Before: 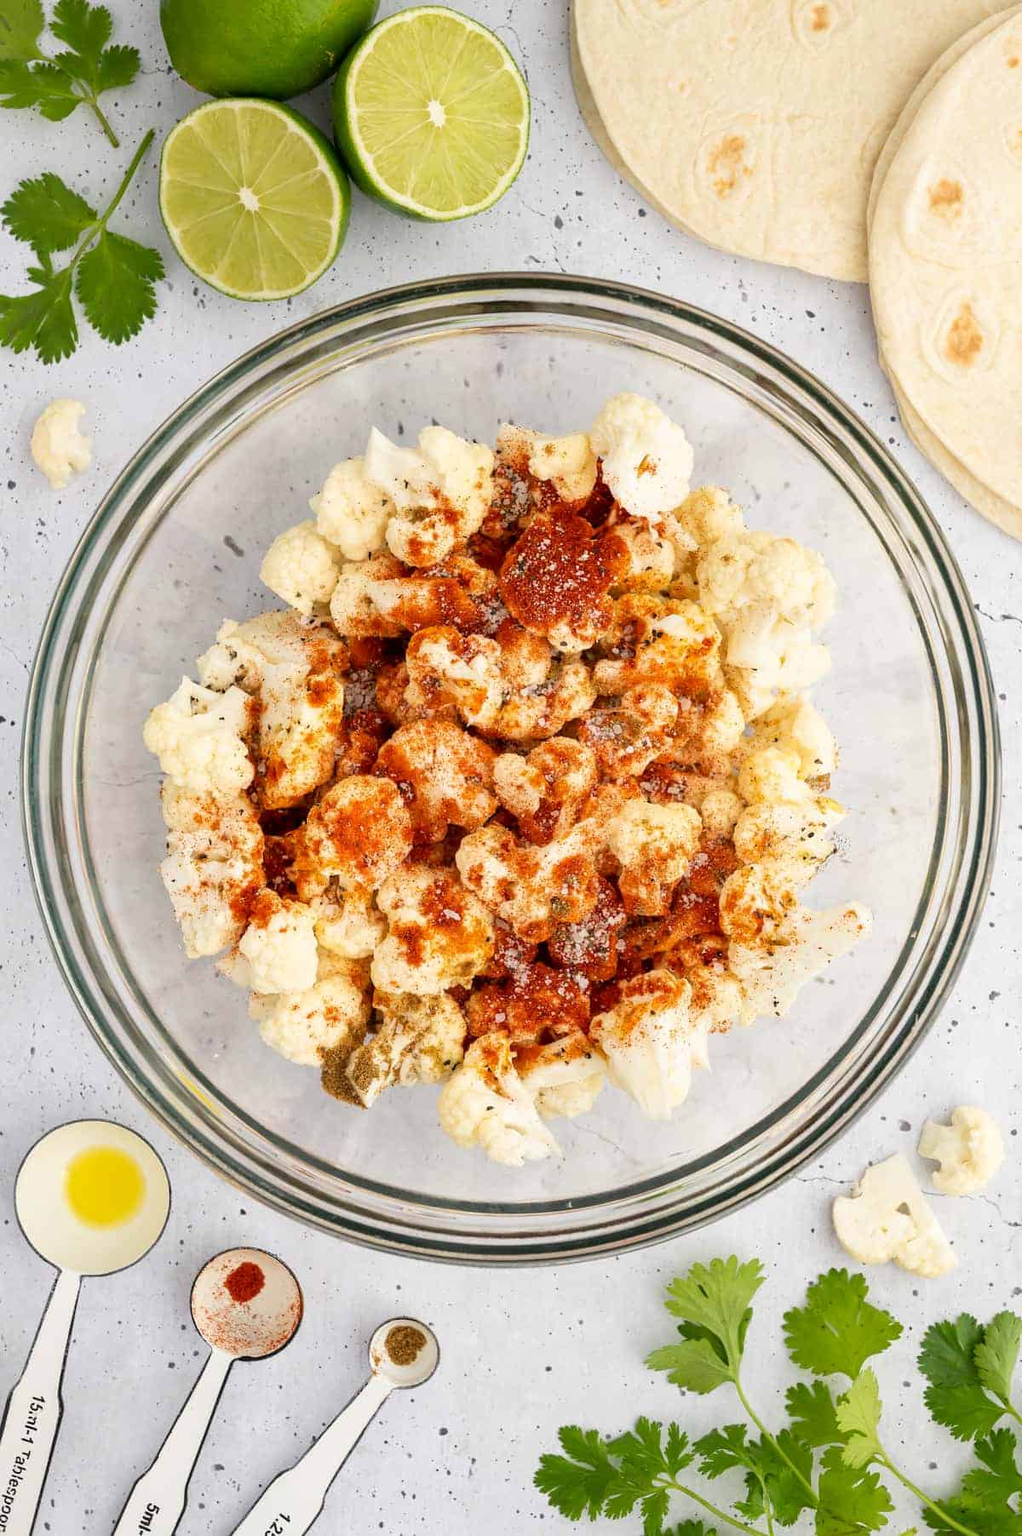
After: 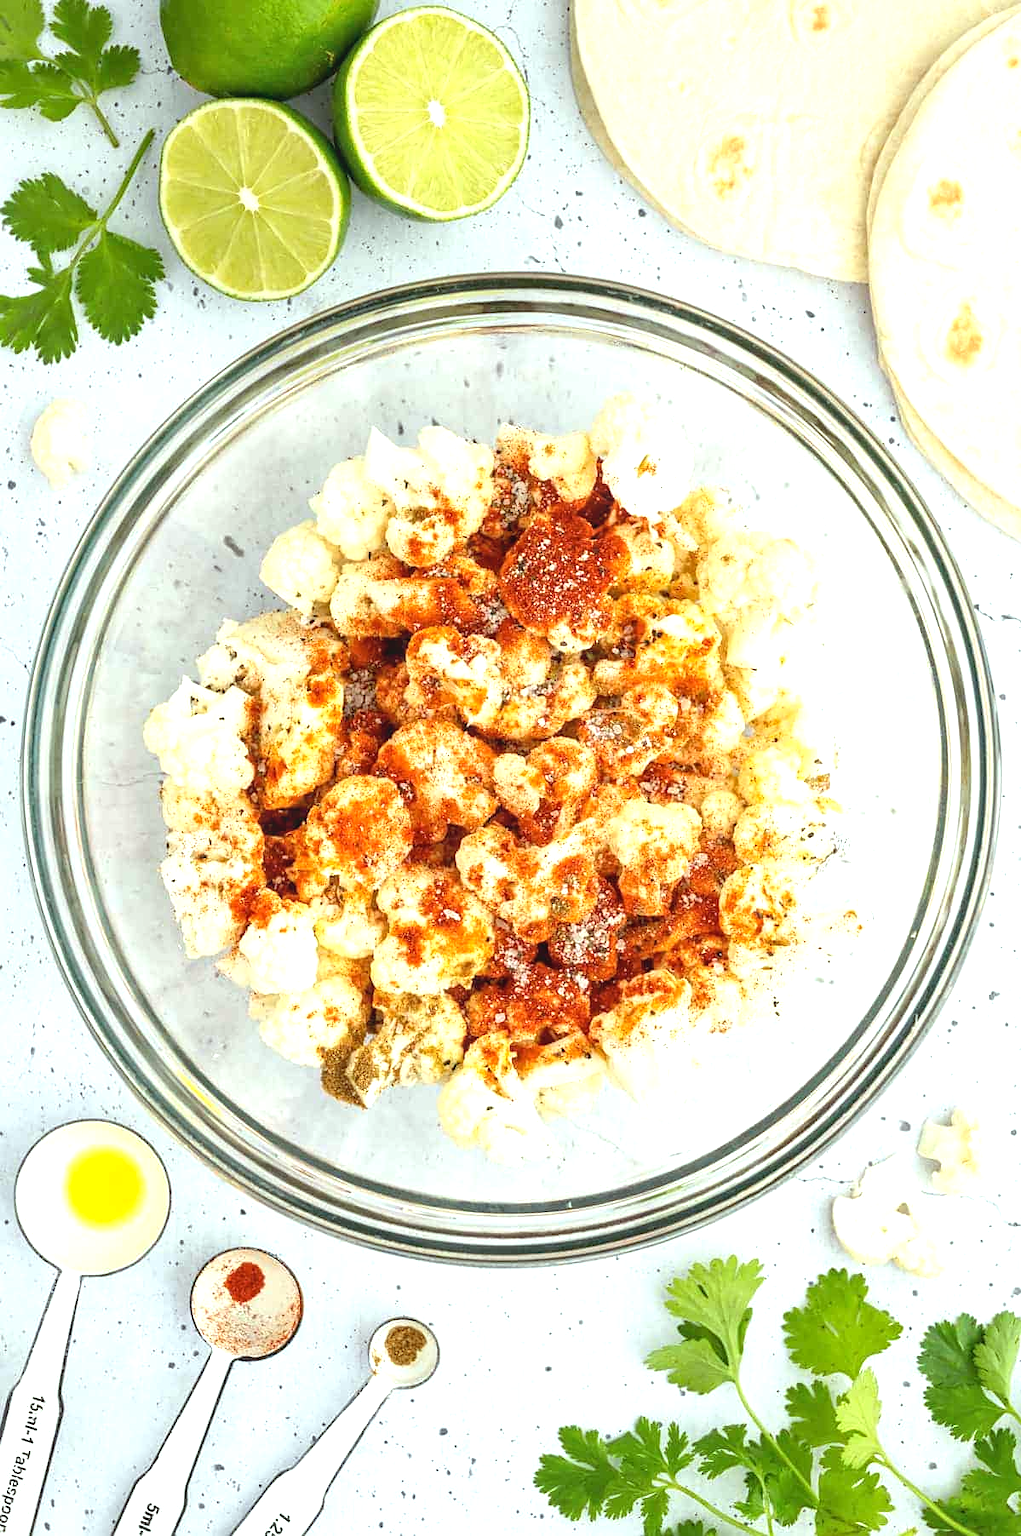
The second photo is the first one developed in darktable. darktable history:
white balance: red 0.986, blue 1.01
color correction: highlights a* -6.69, highlights b* 0.49
sharpen: amount 0.2
local contrast: detail 110%
exposure: black level correction 0, exposure 0.7 EV, compensate exposure bias true, compensate highlight preservation false
